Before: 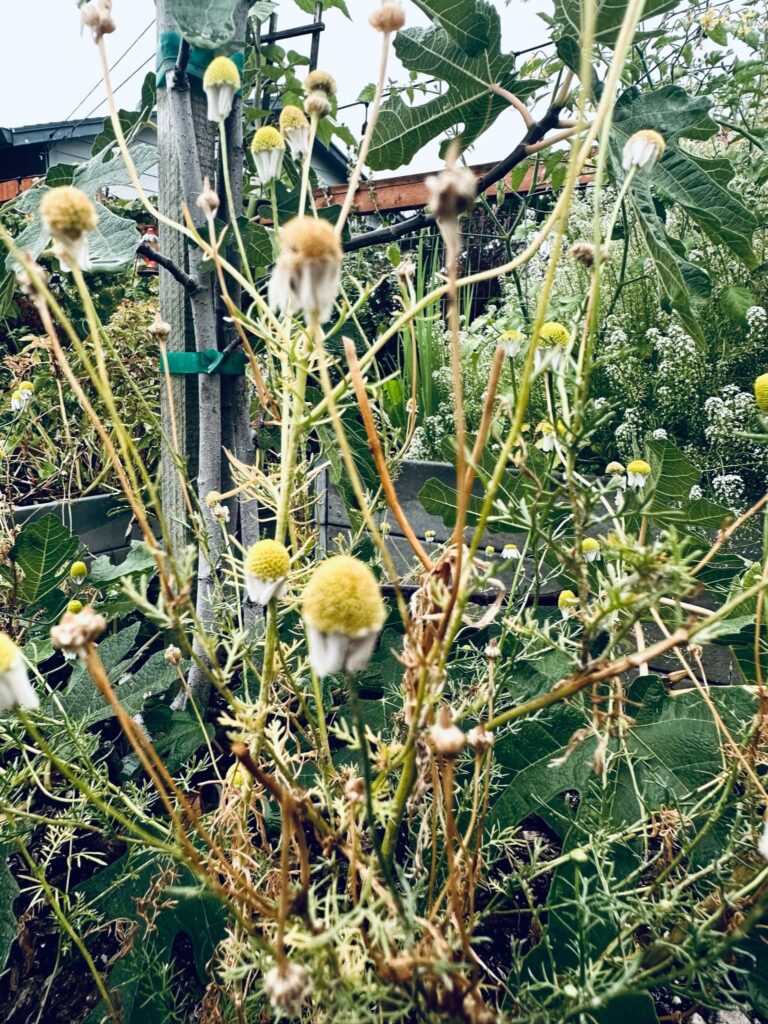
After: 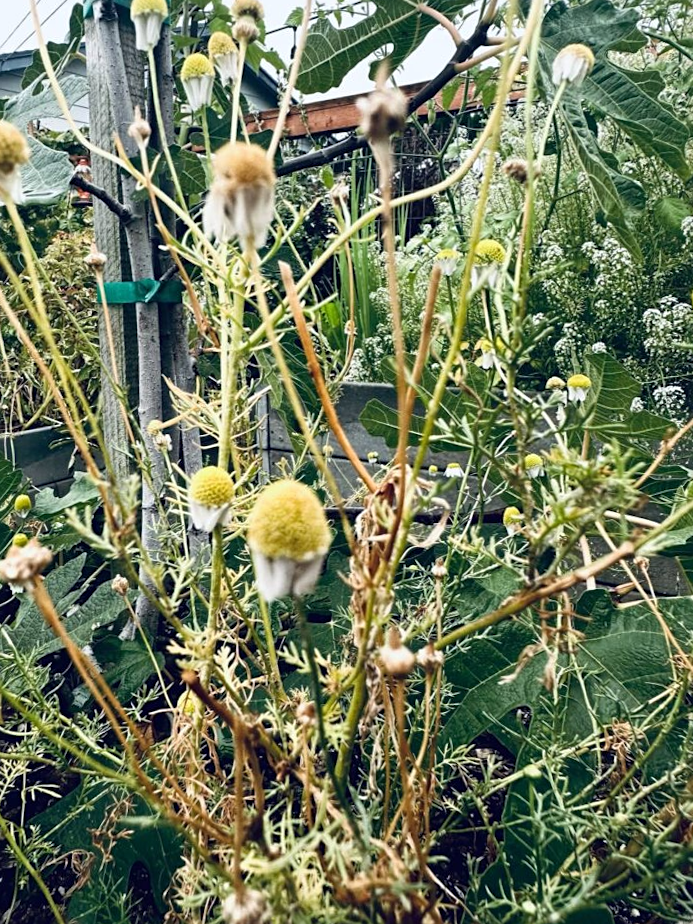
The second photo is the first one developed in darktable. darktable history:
crop and rotate: angle 1.96°, left 5.673%, top 5.673%
sharpen: amount 0.2
